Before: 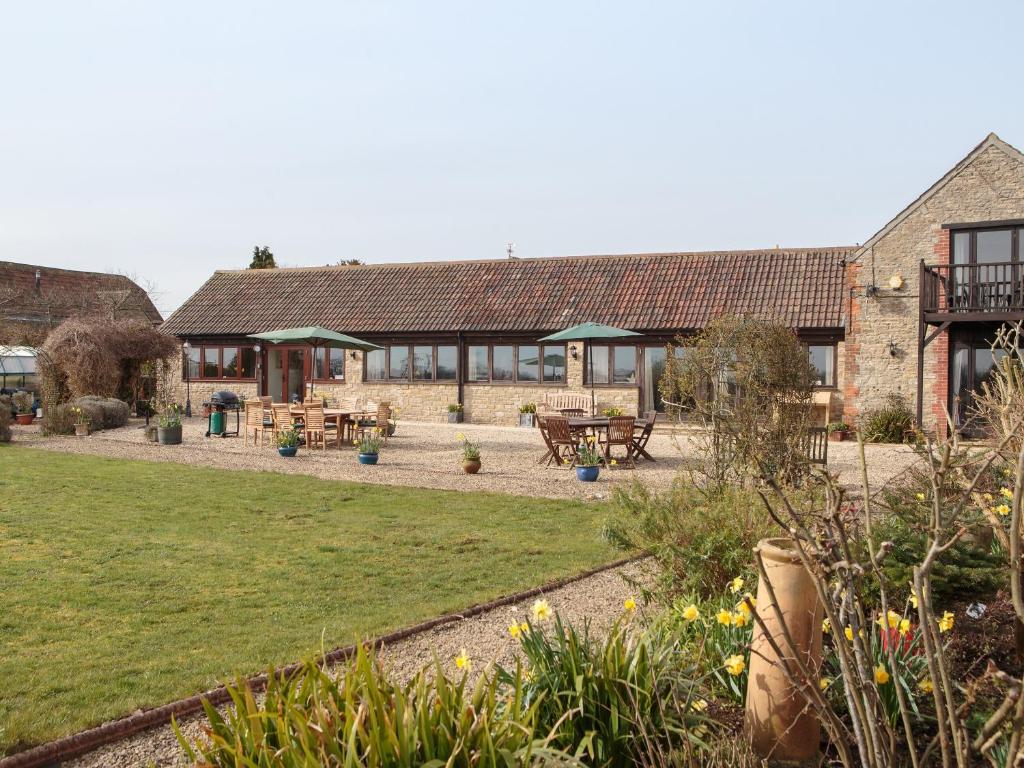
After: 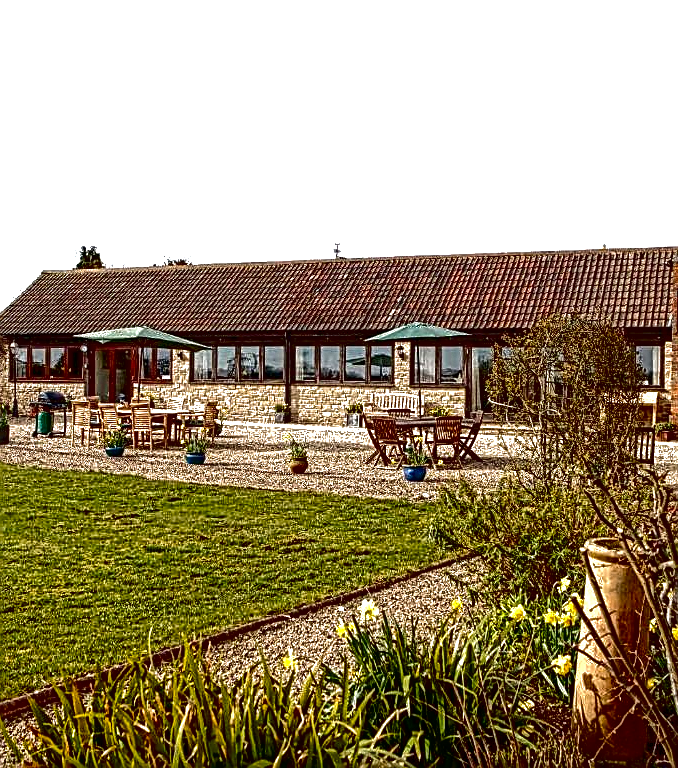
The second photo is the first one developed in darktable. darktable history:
color balance rgb: linear chroma grading › global chroma 14.553%, perceptual saturation grading › global saturation 34.973%, perceptual saturation grading › highlights -29.974%, perceptual saturation grading › shadows 34.787%, perceptual brilliance grading › global brilliance -0.872%, perceptual brilliance grading › highlights -1.167%, perceptual brilliance grading › mid-tones -1.568%, perceptual brilliance grading › shadows -0.832%
crop: left 16.918%, right 16.861%
local contrast: mode bilateral grid, contrast 20, coarseness 3, detail 298%, midtone range 0.2
tone curve: curves: ch0 [(0, 0) (0.003, 0.002) (0.011, 0.006) (0.025, 0.013) (0.044, 0.019) (0.069, 0.032) (0.1, 0.056) (0.136, 0.095) (0.177, 0.144) (0.224, 0.193) (0.277, 0.26) (0.335, 0.331) (0.399, 0.405) (0.468, 0.479) (0.543, 0.552) (0.623, 0.624) (0.709, 0.699) (0.801, 0.772) (0.898, 0.856) (1, 1)], color space Lab, independent channels, preserve colors none
exposure: black level correction 0, exposure 1.001 EV, compensate exposure bias true, compensate highlight preservation false
tone equalizer: -8 EV 0.227 EV, -7 EV 0.434 EV, -6 EV 0.445 EV, -5 EV 0.265 EV, -3 EV -0.263 EV, -2 EV -0.39 EV, -1 EV -0.421 EV, +0 EV -0.235 EV, edges refinement/feathering 500, mask exposure compensation -1.57 EV, preserve details no
sharpen: amount 0.498
contrast brightness saturation: brightness -0.53
